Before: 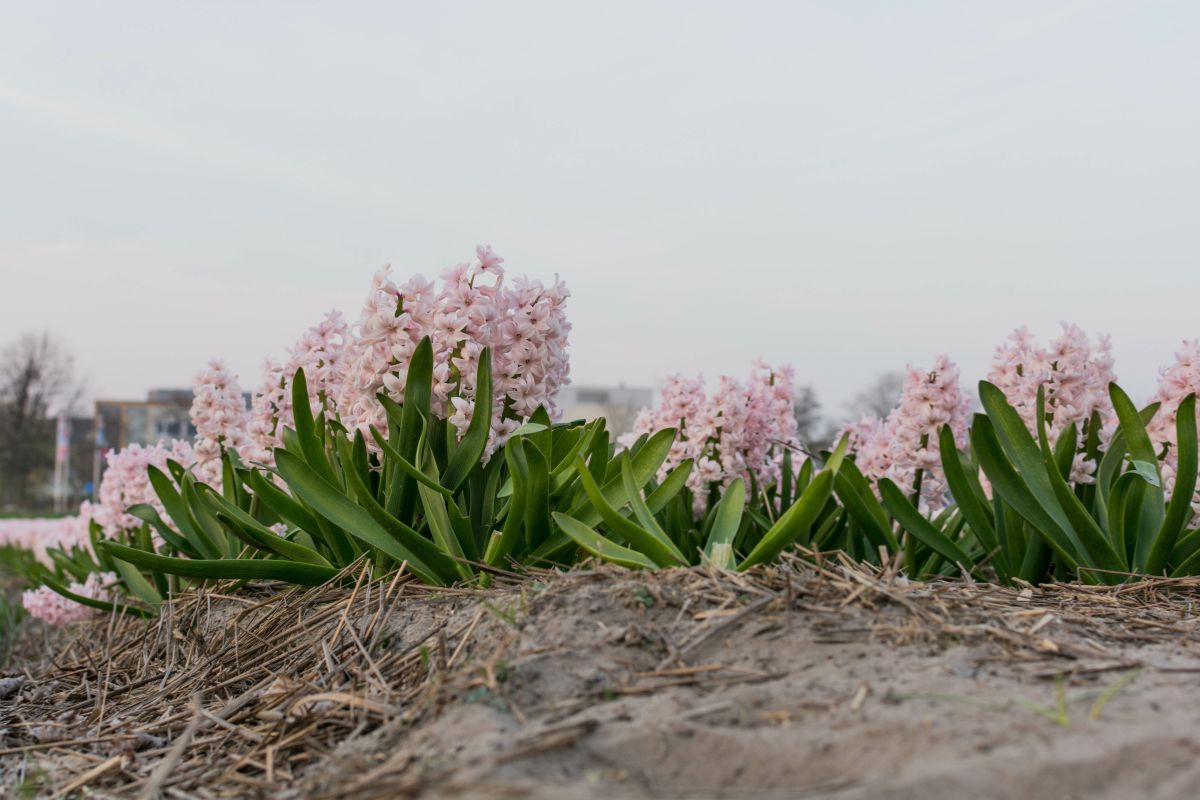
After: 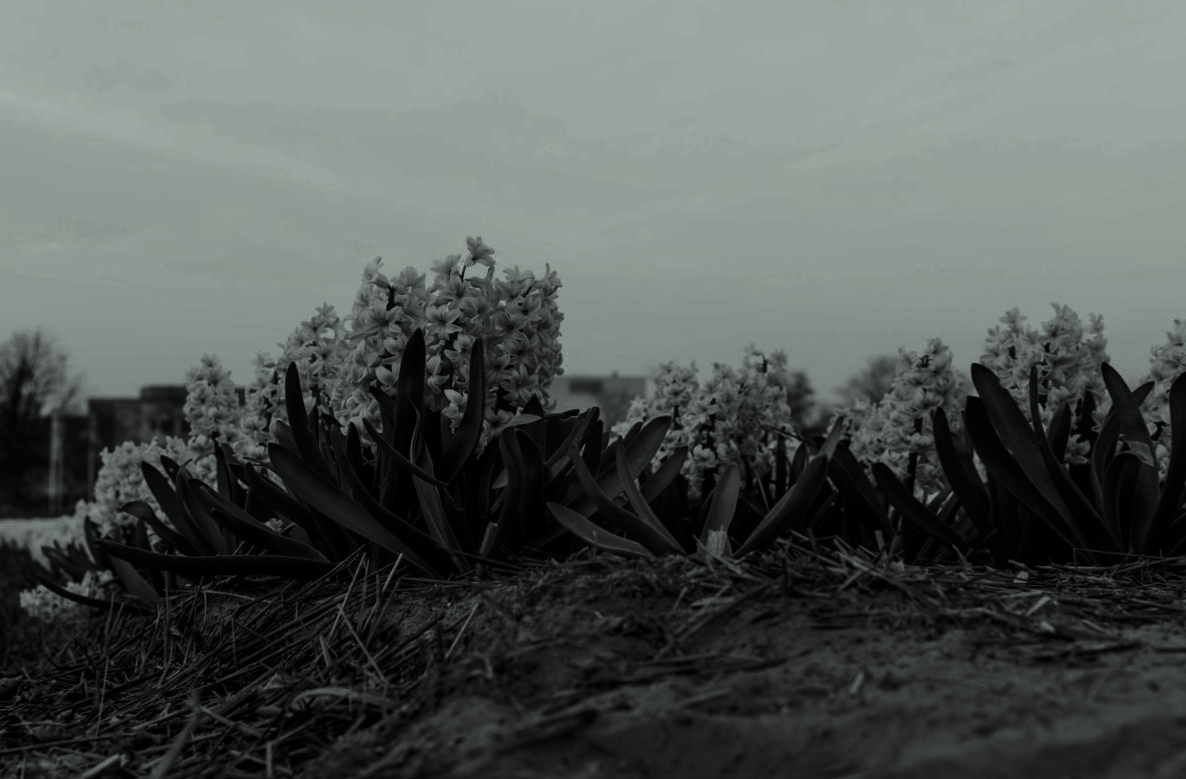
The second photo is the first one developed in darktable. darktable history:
color correction: highlights a* -8, highlights b* 3.1
rotate and perspective: rotation -1°, crop left 0.011, crop right 0.989, crop top 0.025, crop bottom 0.975
contrast brightness saturation: contrast 0.02, brightness -1, saturation -1
